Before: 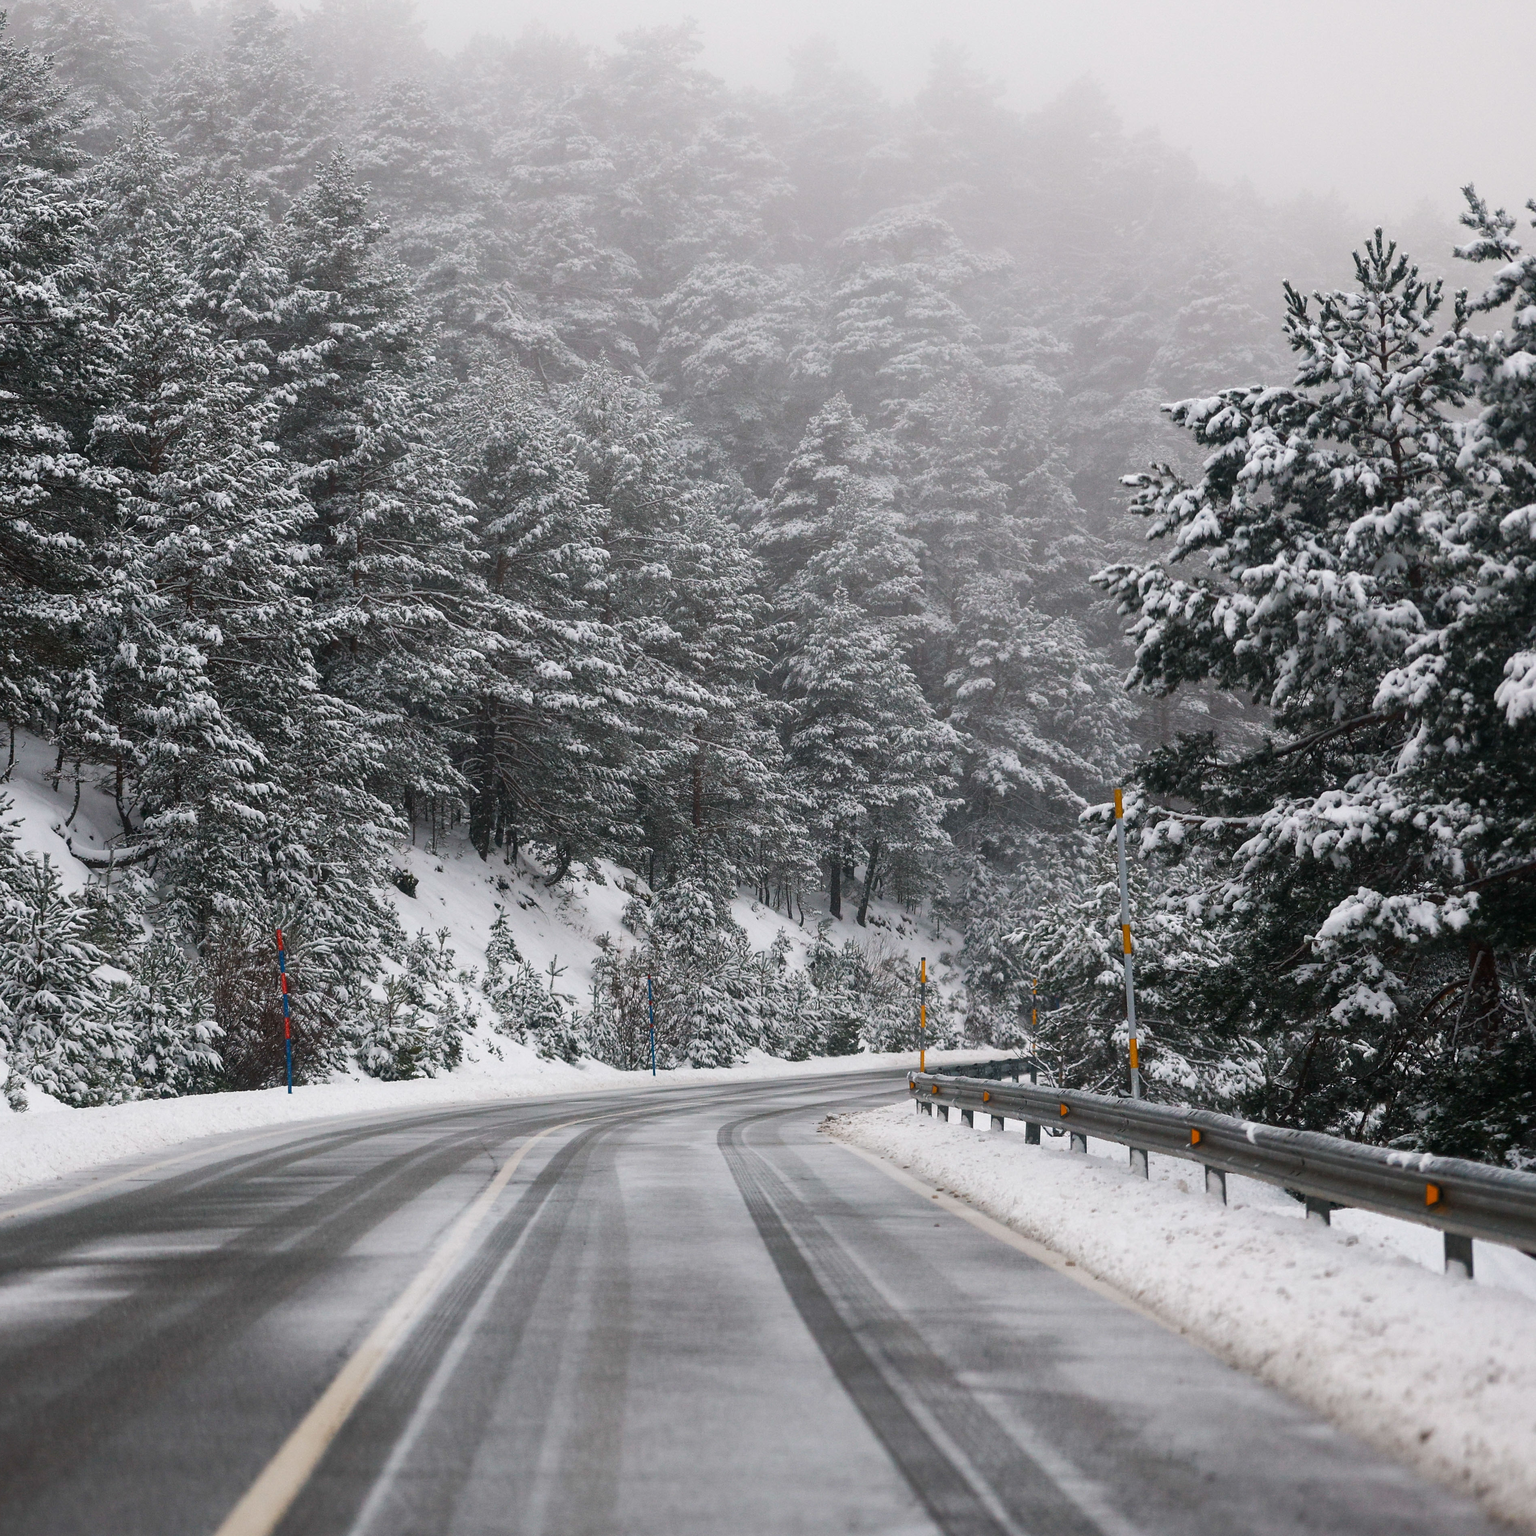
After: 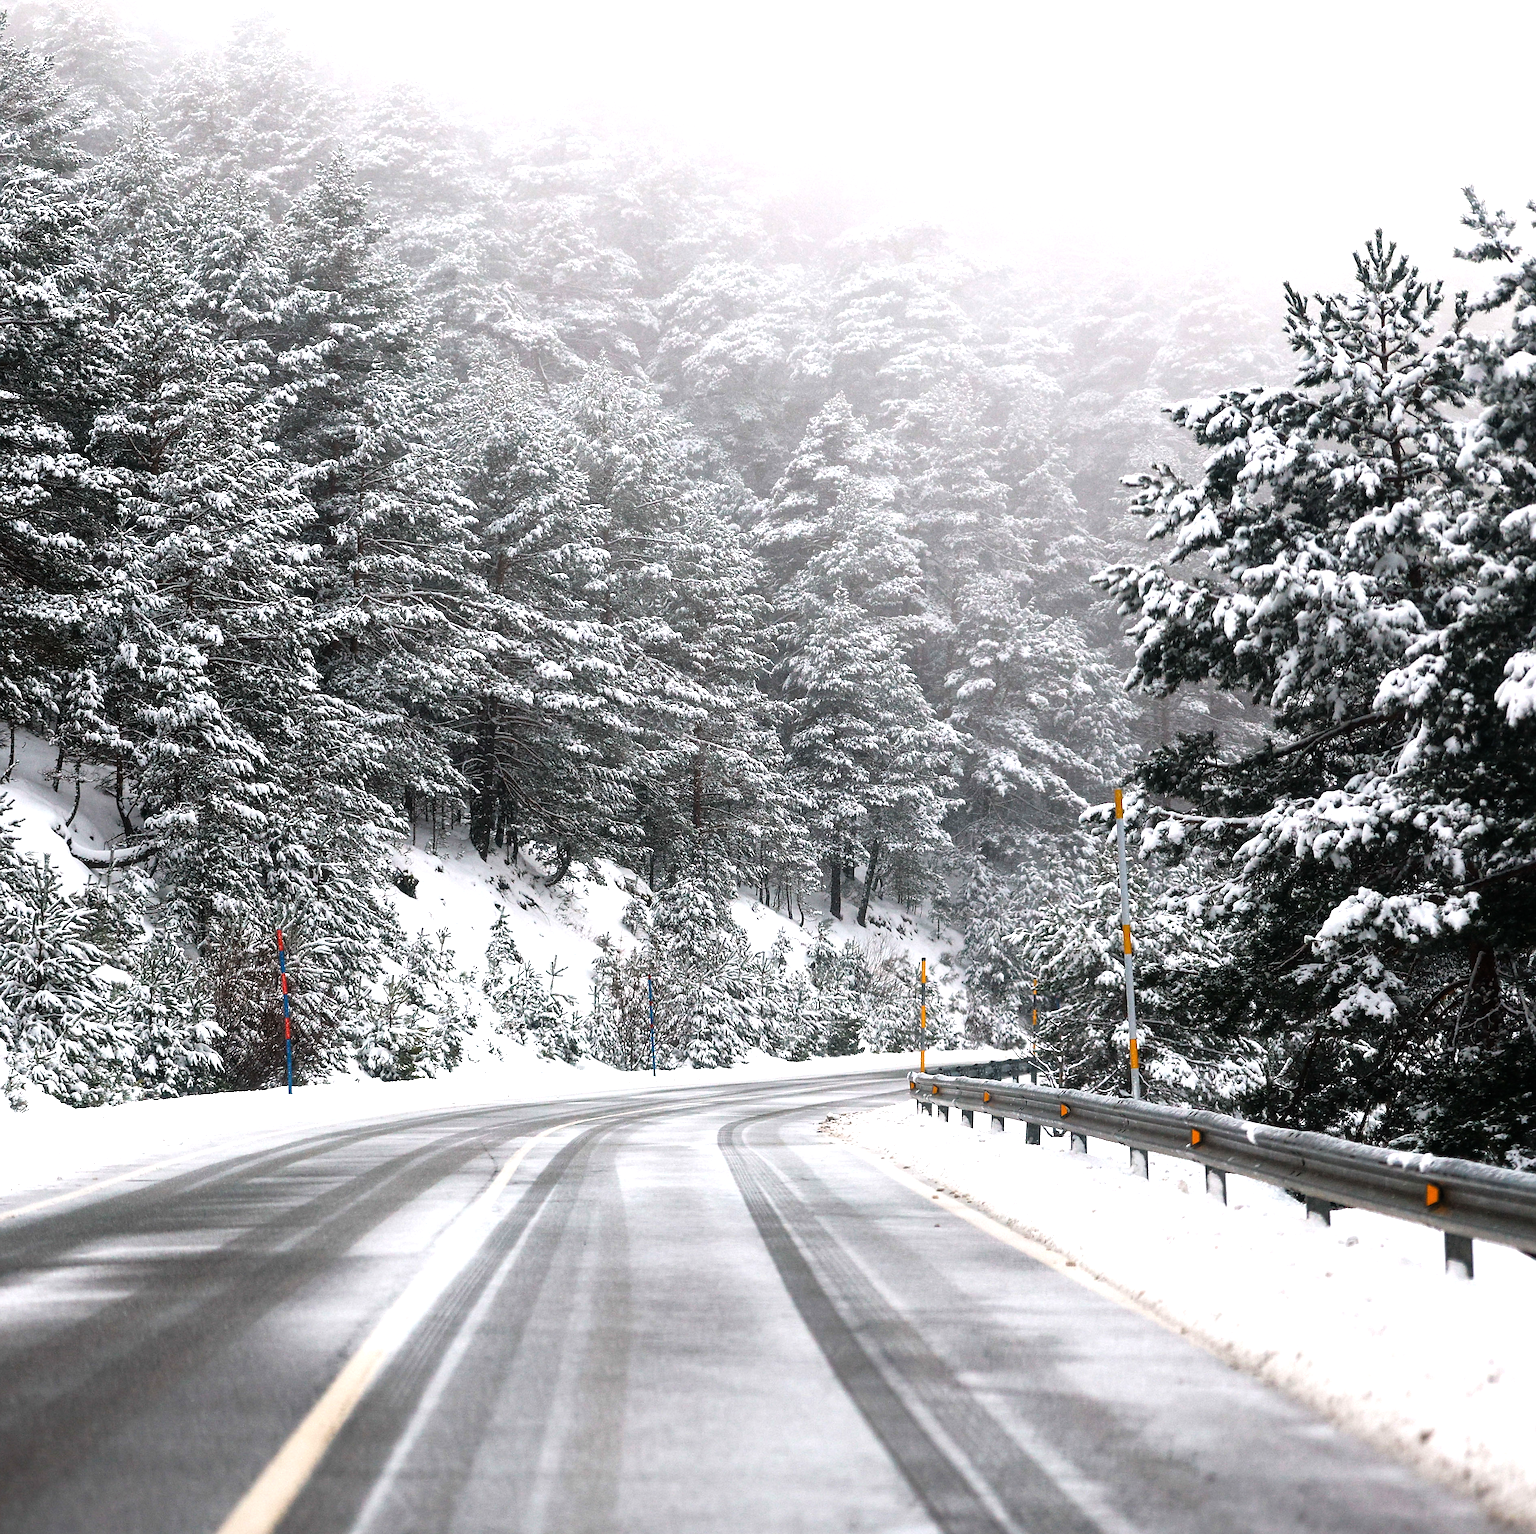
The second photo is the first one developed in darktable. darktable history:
crop: bottom 0.066%
sharpen: radius 1.837, amount 0.392, threshold 1.637
tone equalizer: -8 EV -1.11 EV, -7 EV -0.987 EV, -6 EV -0.85 EV, -5 EV -0.608 EV, -3 EV 0.567 EV, -2 EV 0.839 EV, -1 EV 0.995 EV, +0 EV 1.07 EV
